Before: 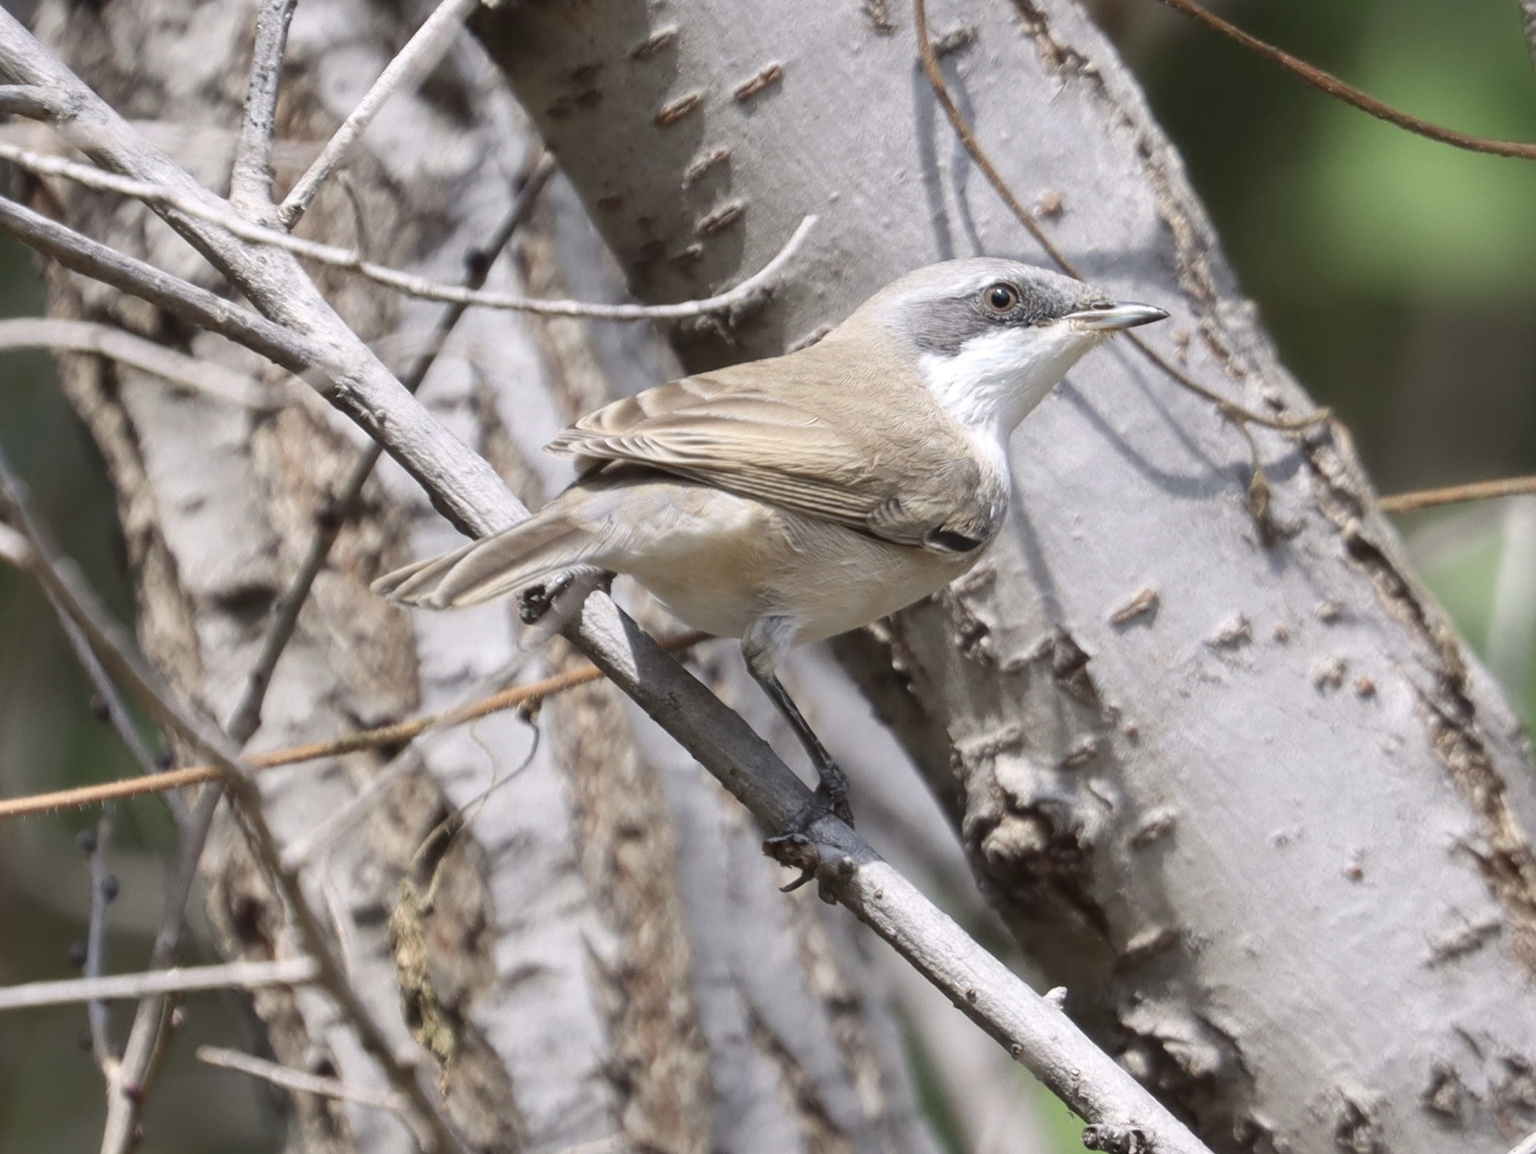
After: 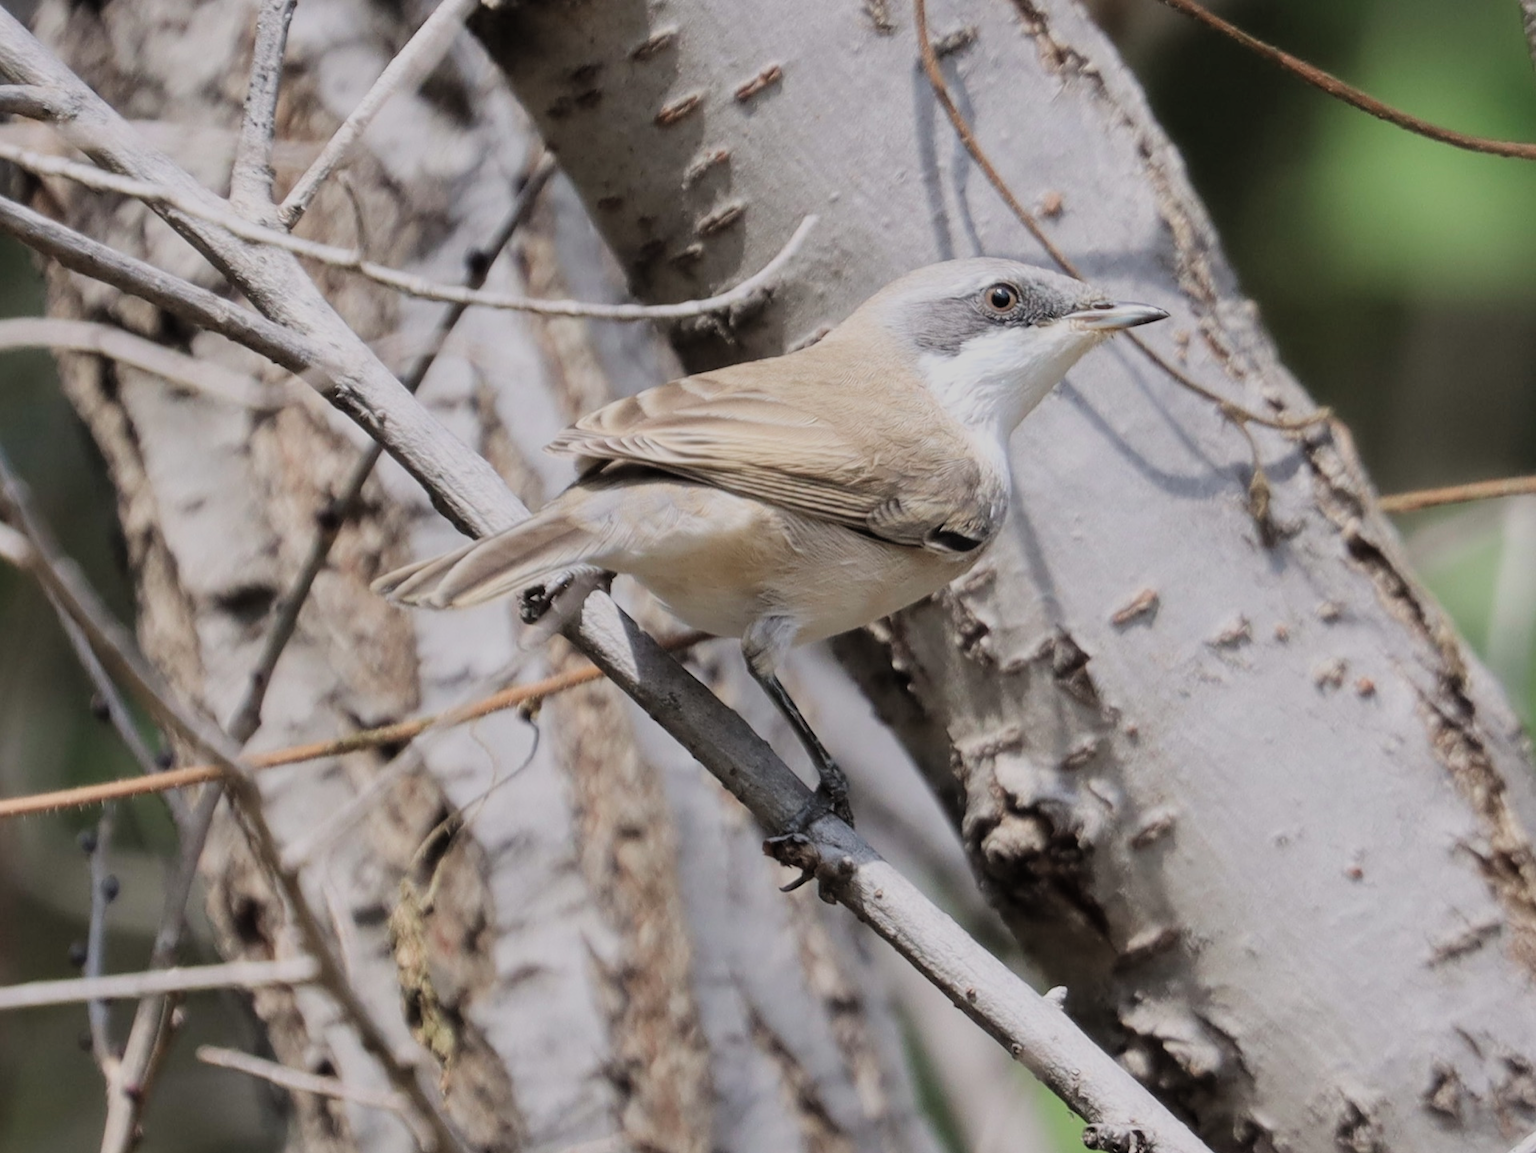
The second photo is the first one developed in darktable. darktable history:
filmic rgb: black relative exposure -7.1 EV, white relative exposure 5.38 EV, hardness 3.02, add noise in highlights 0.001, color science v3 (2019), use custom middle-gray values true, contrast in highlights soft
